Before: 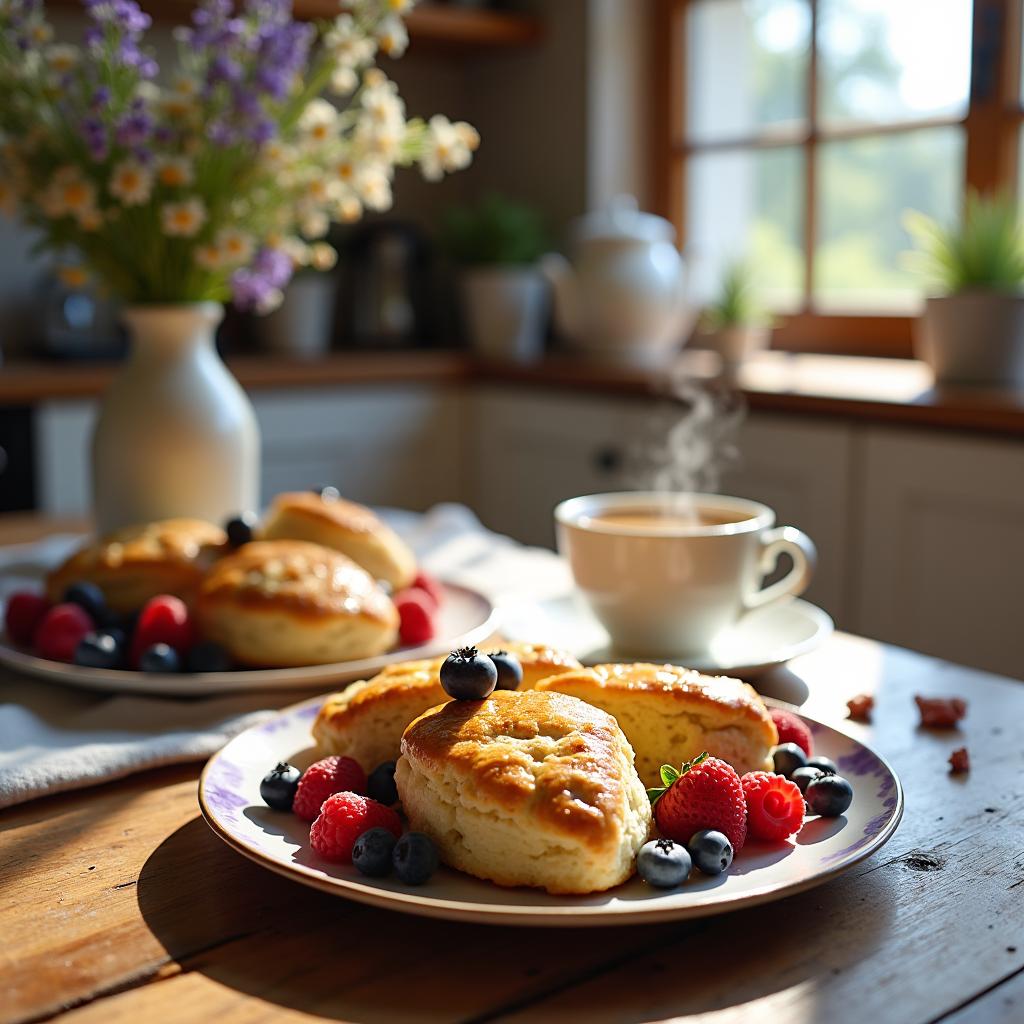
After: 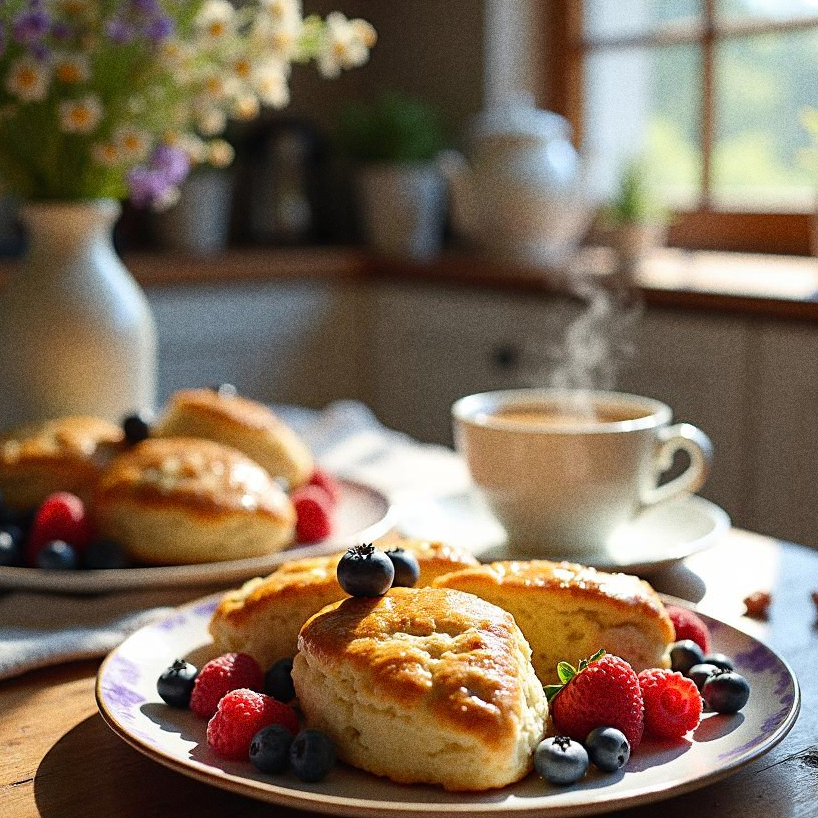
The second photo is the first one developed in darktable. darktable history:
crop and rotate: left 10.071%, top 10.071%, right 10.02%, bottom 10.02%
white balance: red 1, blue 1
grain: coarseness 0.09 ISO, strength 40%
